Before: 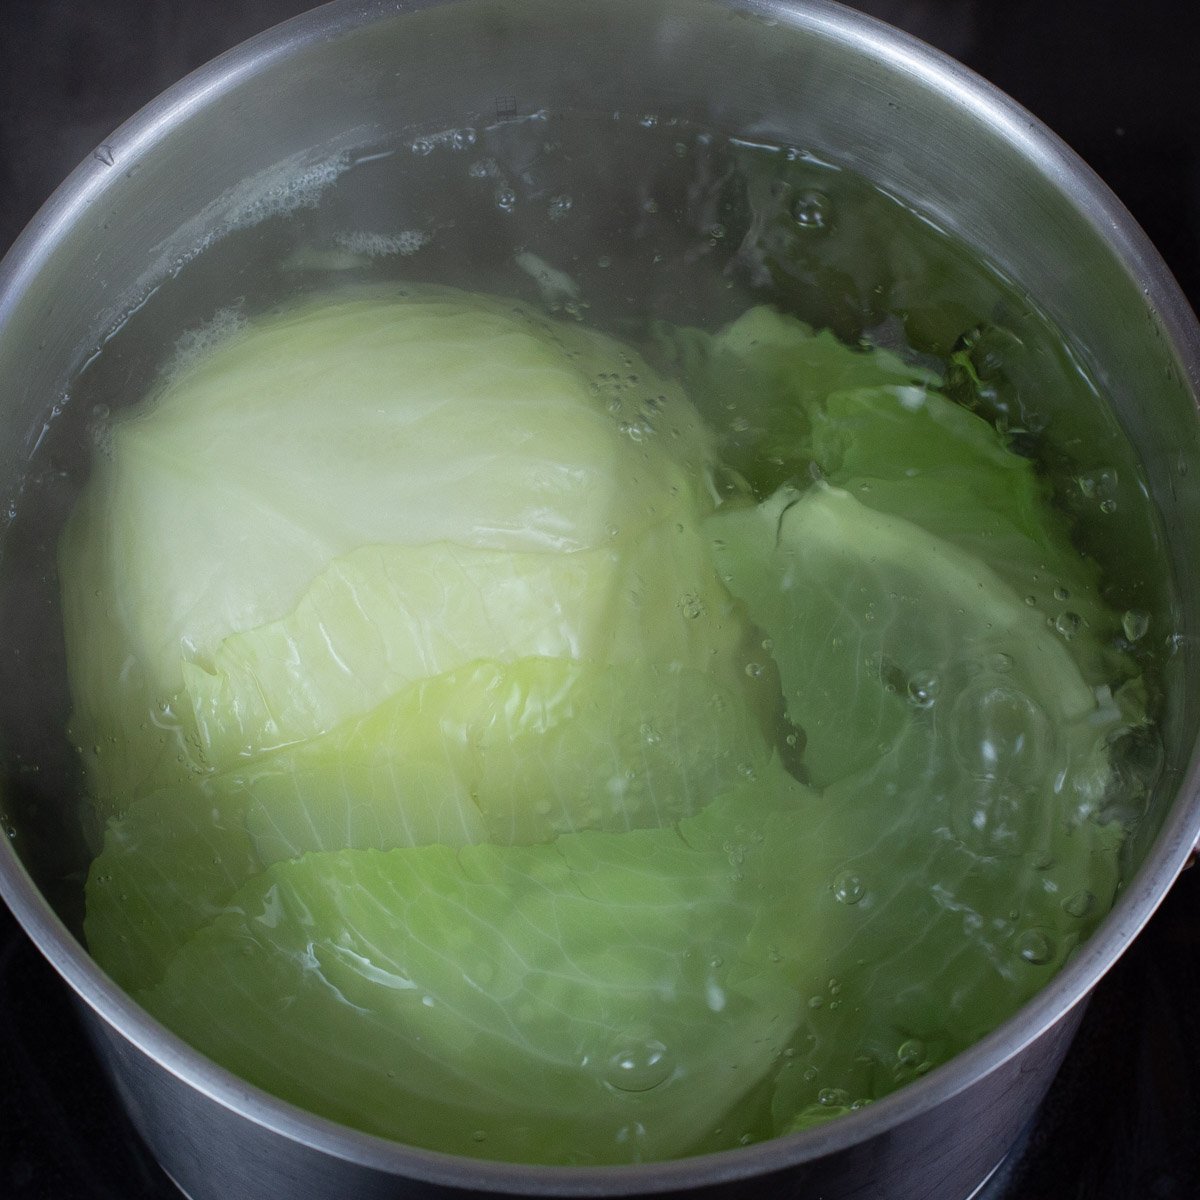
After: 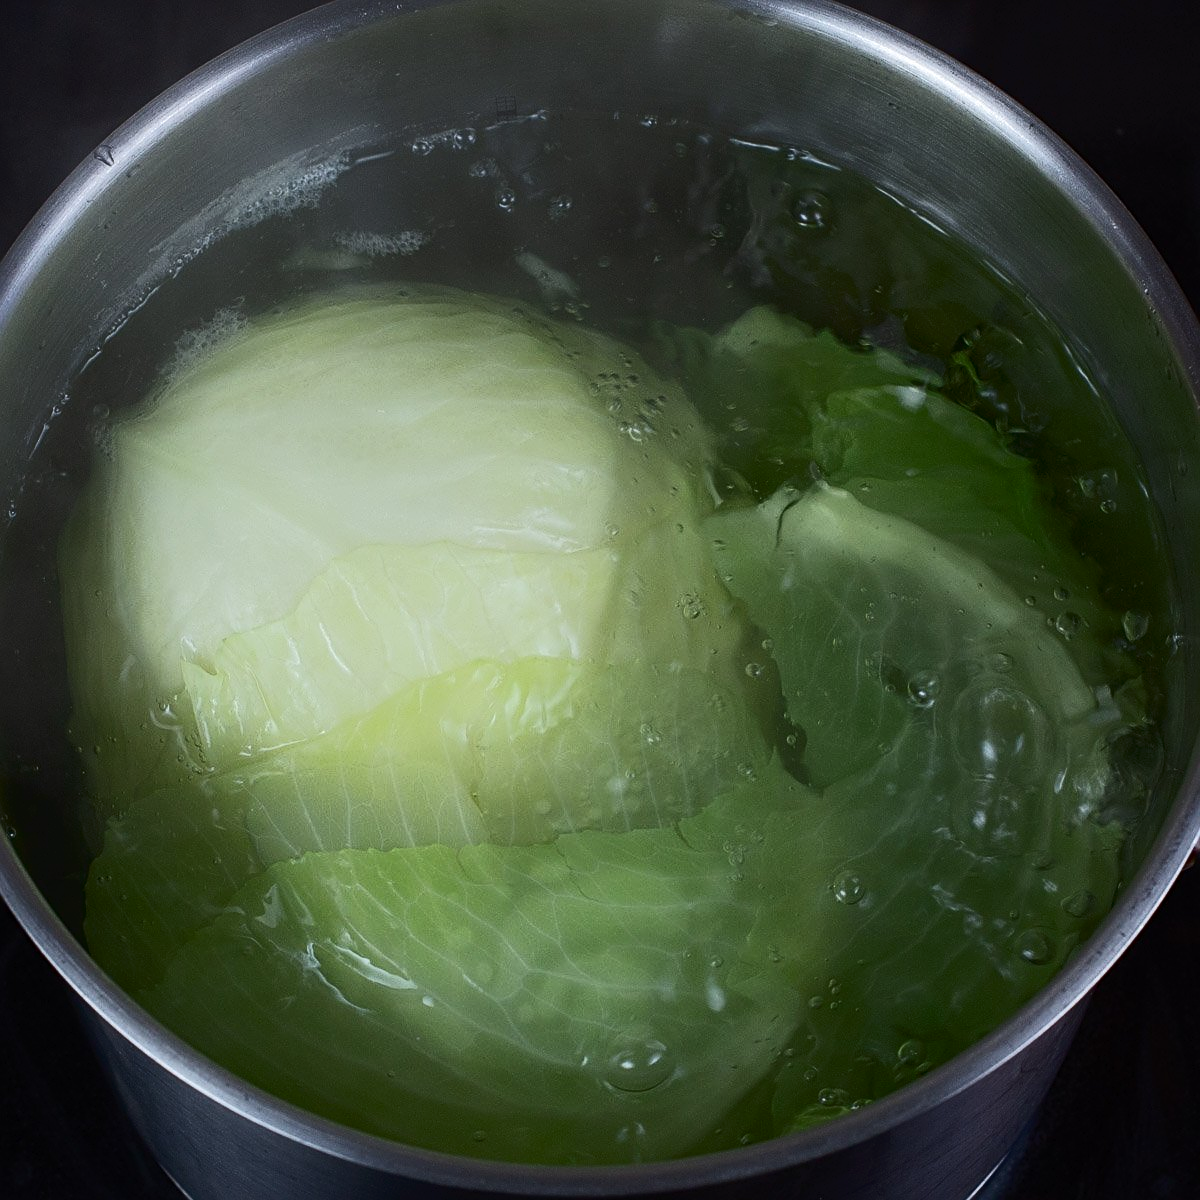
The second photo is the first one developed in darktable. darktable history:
tone curve: curves: ch0 [(0, 0) (0.003, 0.006) (0.011, 0.011) (0.025, 0.02) (0.044, 0.032) (0.069, 0.035) (0.1, 0.046) (0.136, 0.063) (0.177, 0.089) (0.224, 0.12) (0.277, 0.16) (0.335, 0.206) (0.399, 0.268) (0.468, 0.359) (0.543, 0.466) (0.623, 0.582) (0.709, 0.722) (0.801, 0.808) (0.898, 0.886) (1, 1)], color space Lab, independent channels, preserve colors none
sharpen: on, module defaults
